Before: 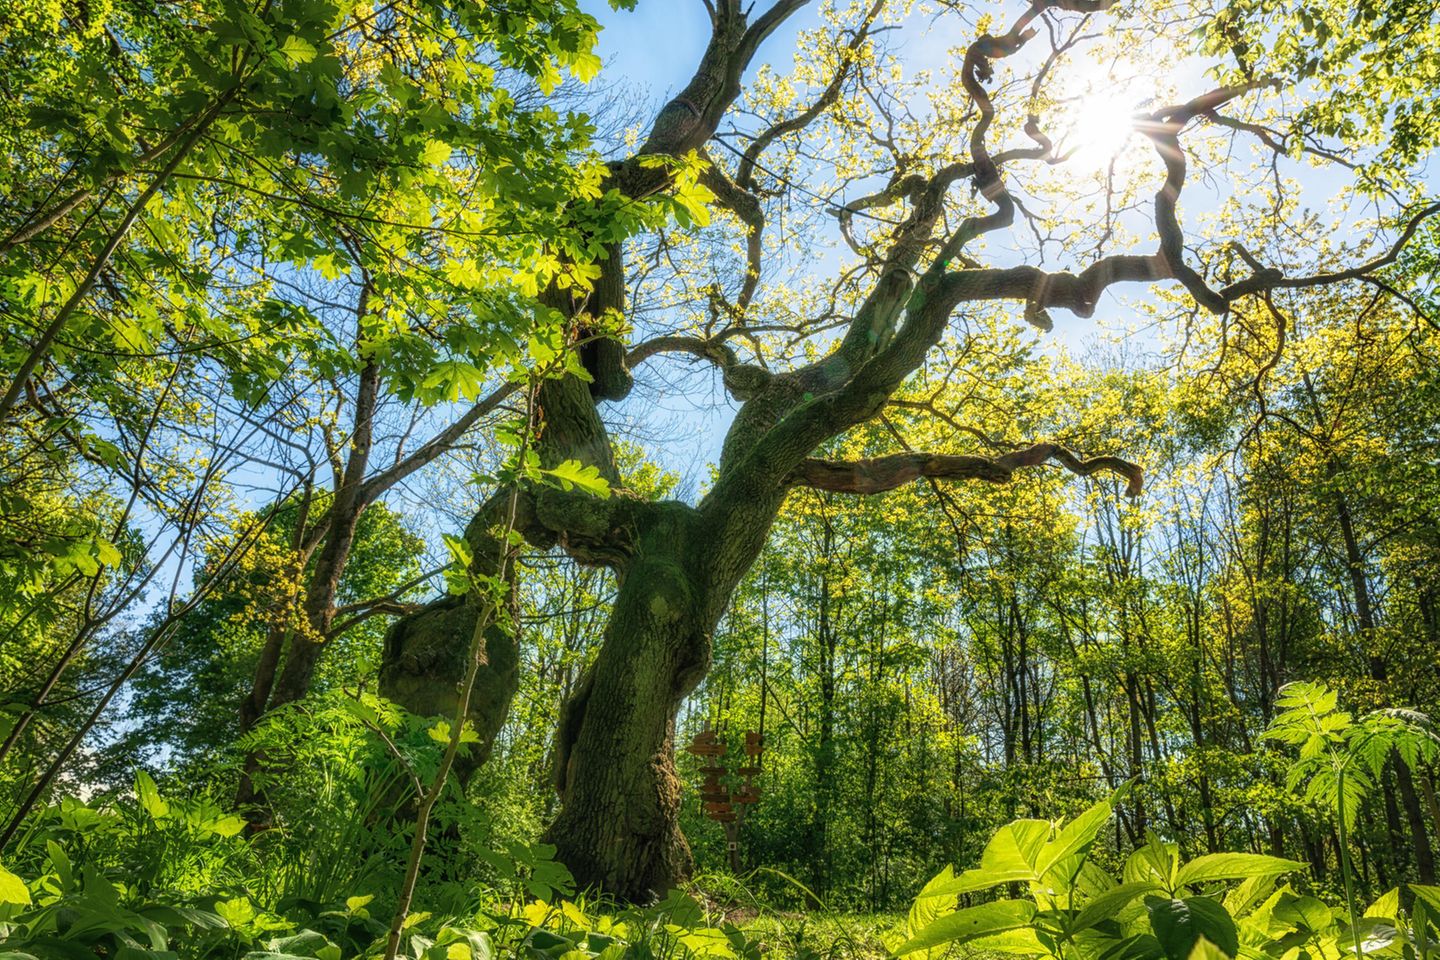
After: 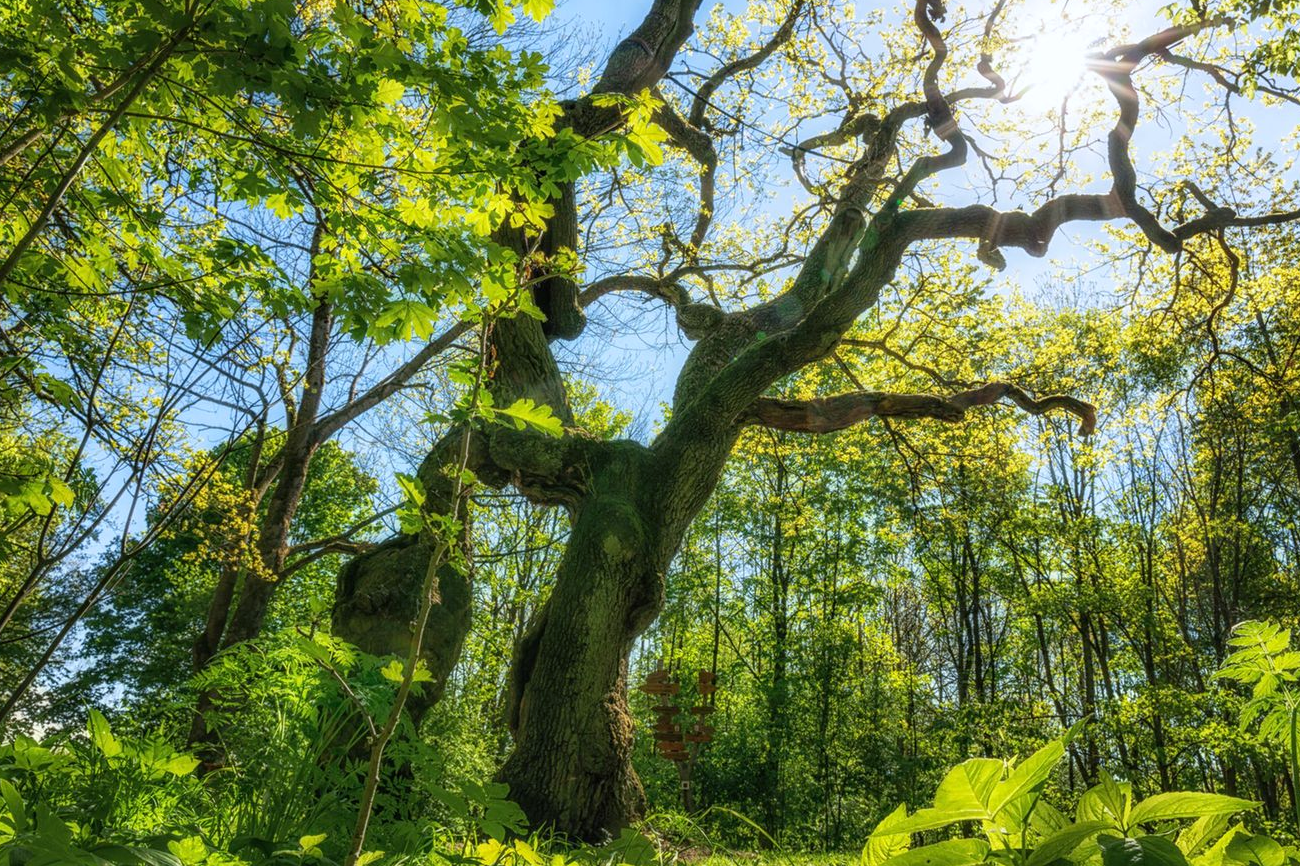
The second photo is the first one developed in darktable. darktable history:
crop: left 3.305%, top 6.436%, right 6.389%, bottom 3.258%
white balance: red 0.98, blue 1.034
